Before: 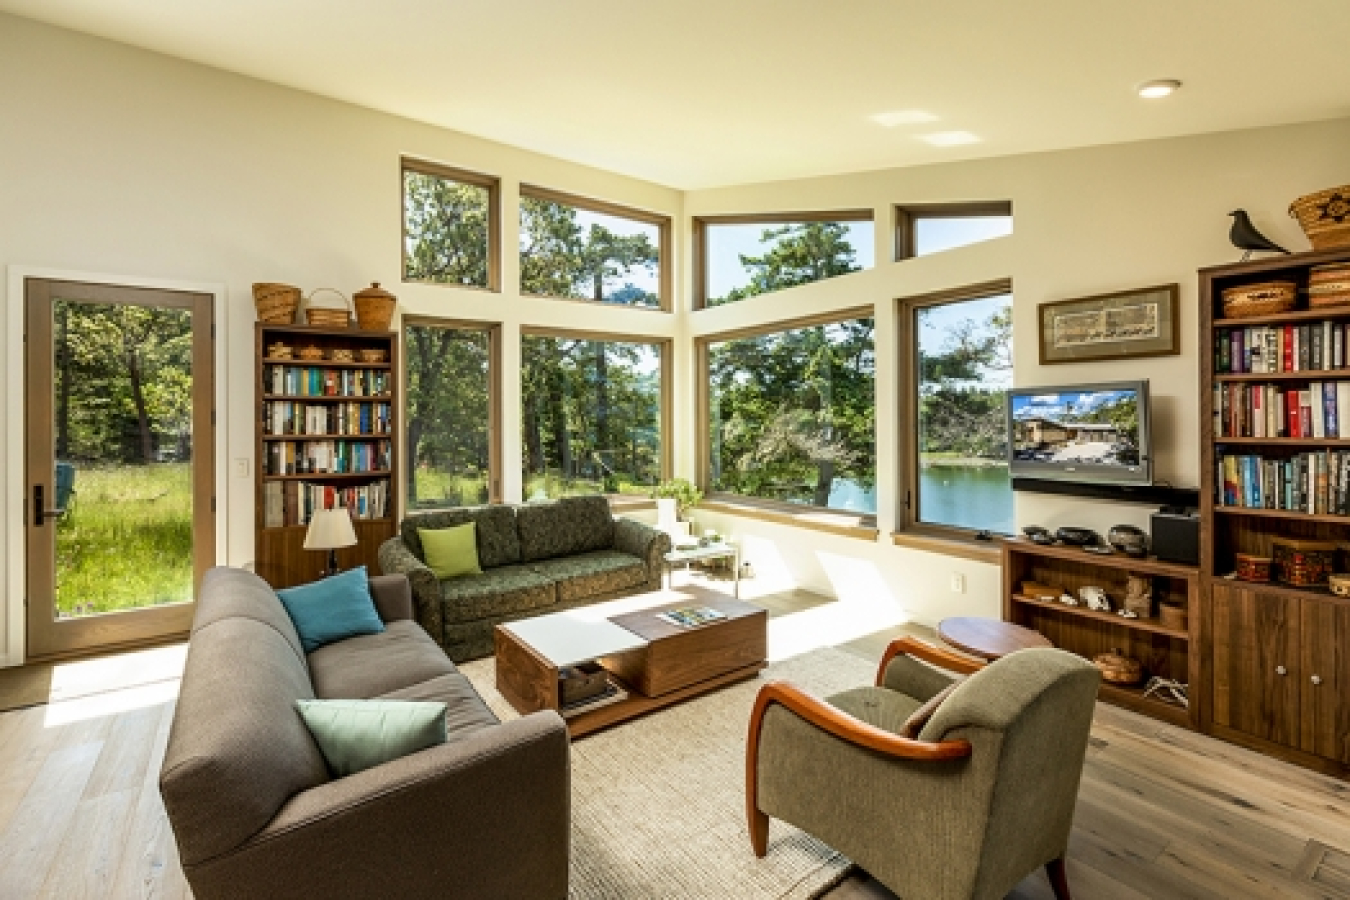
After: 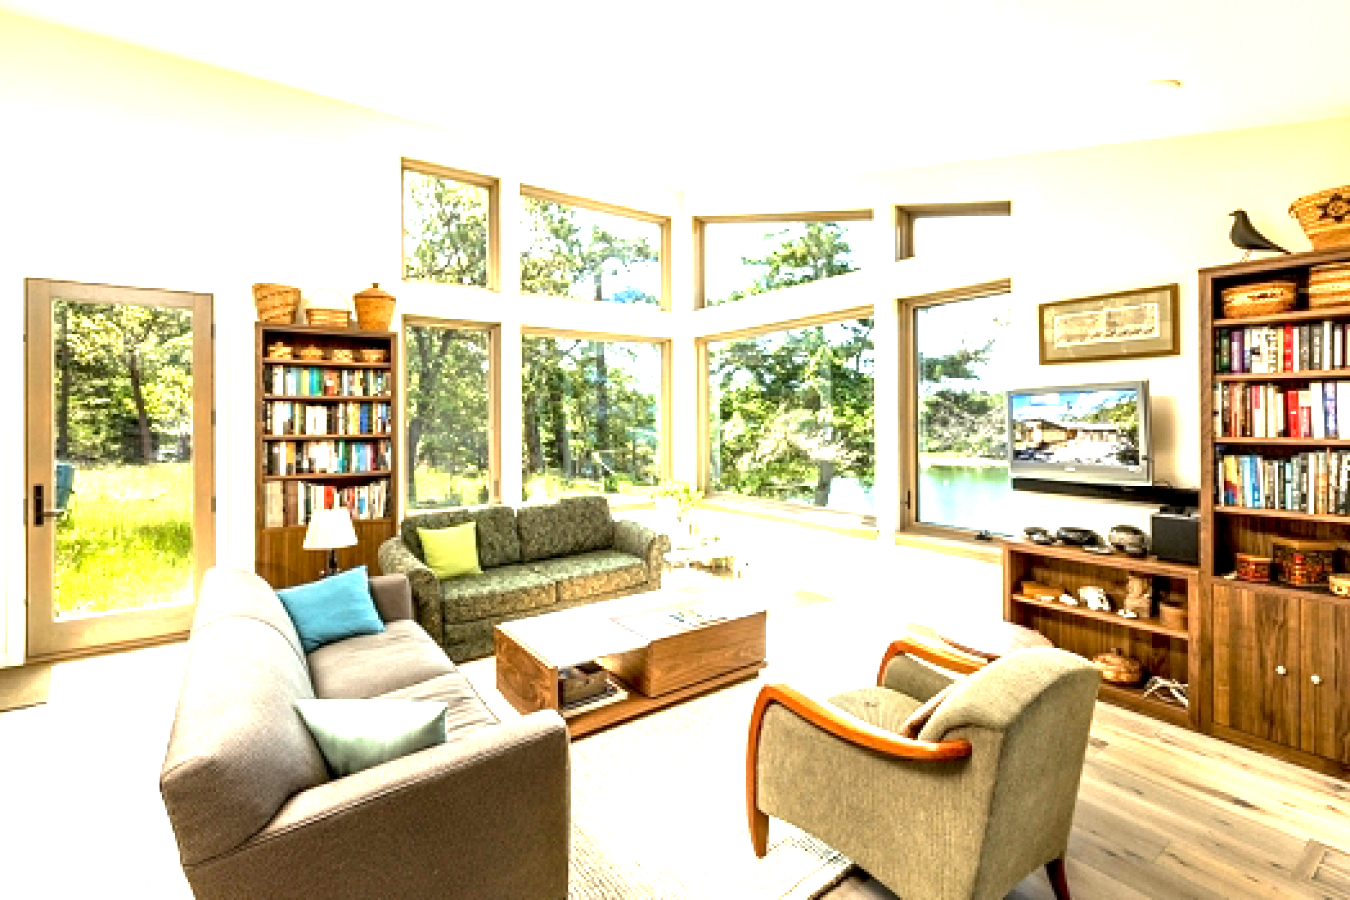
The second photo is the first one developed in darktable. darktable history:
exposure: black level correction 0.001, exposure 1.864 EV, compensate highlight preservation false
